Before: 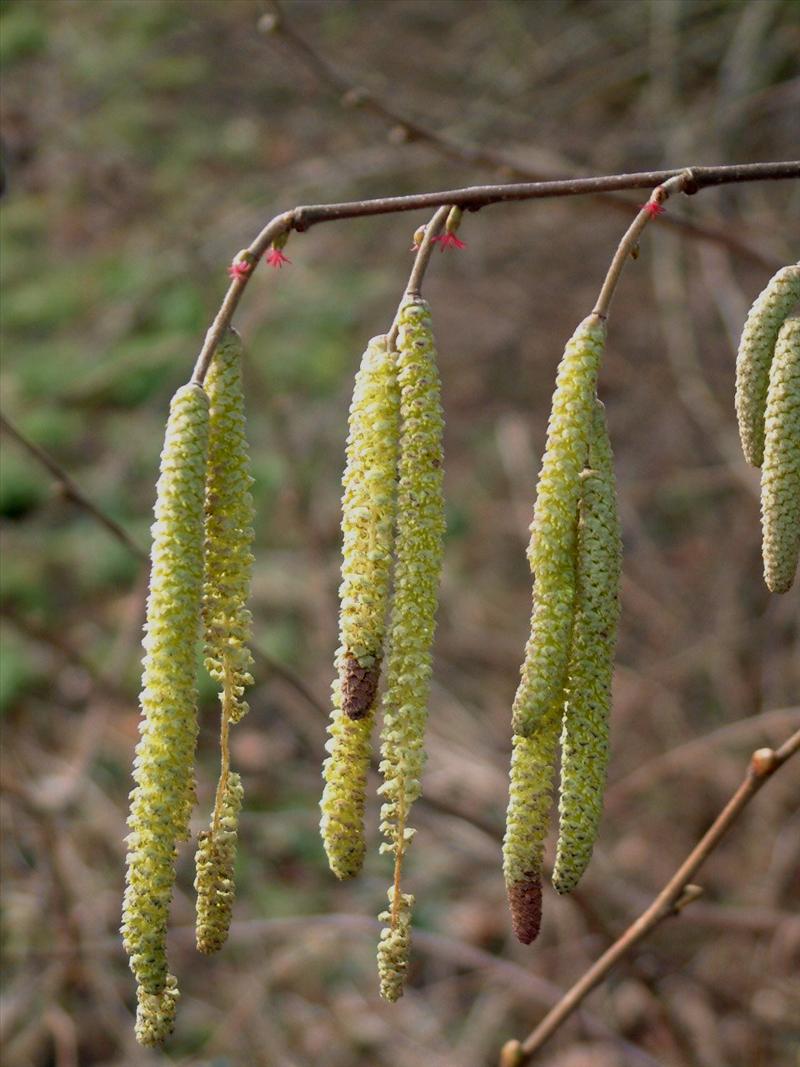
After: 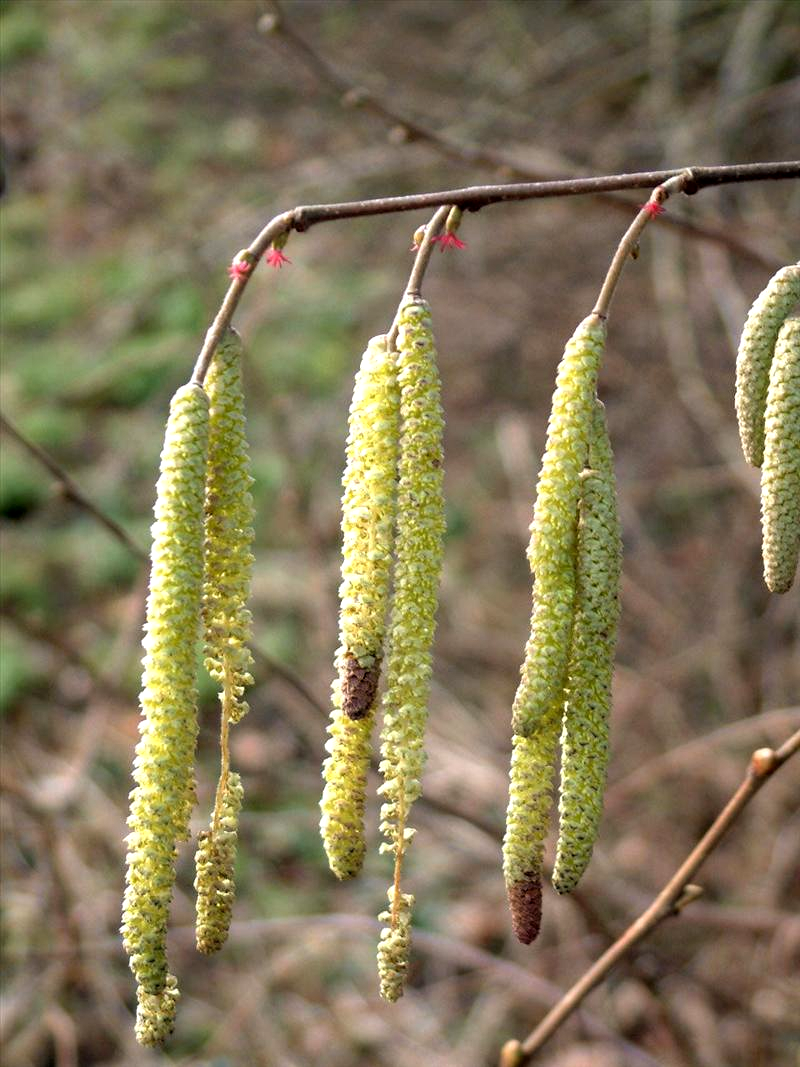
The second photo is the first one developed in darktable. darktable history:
local contrast: highlights 103%, shadows 101%, detail 120%, midtone range 0.2
tone equalizer: -8 EV -0.714 EV, -7 EV -0.677 EV, -6 EV -0.571 EV, -5 EV -0.42 EV, -3 EV 0.374 EV, -2 EV 0.6 EV, -1 EV 0.695 EV, +0 EV 0.767 EV
